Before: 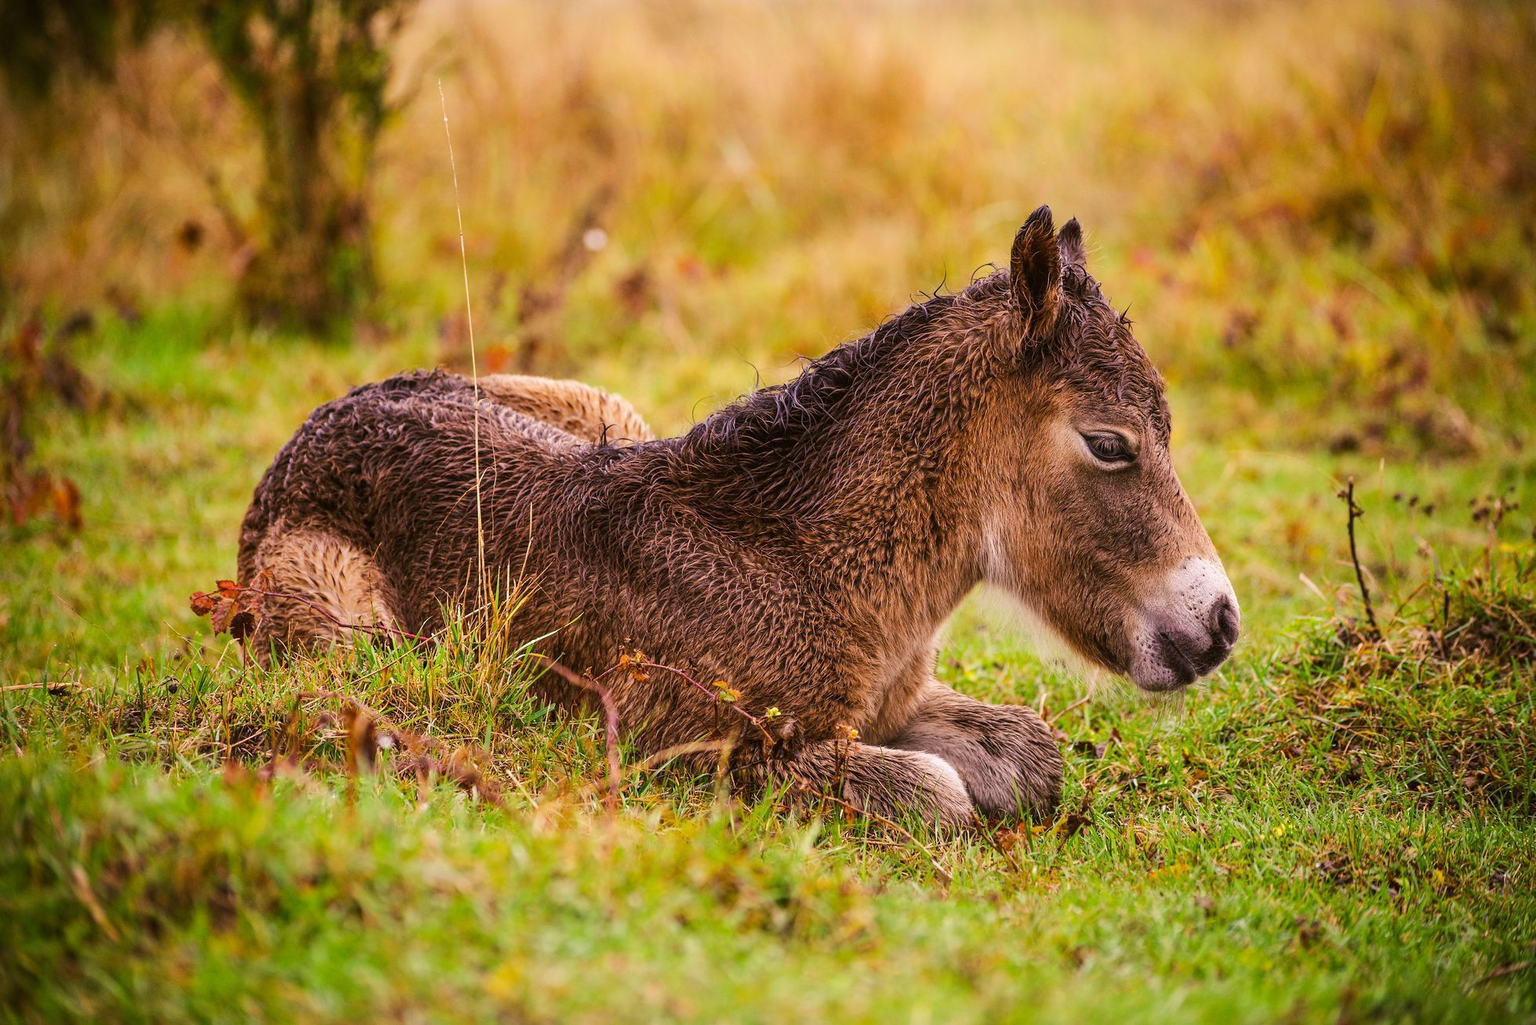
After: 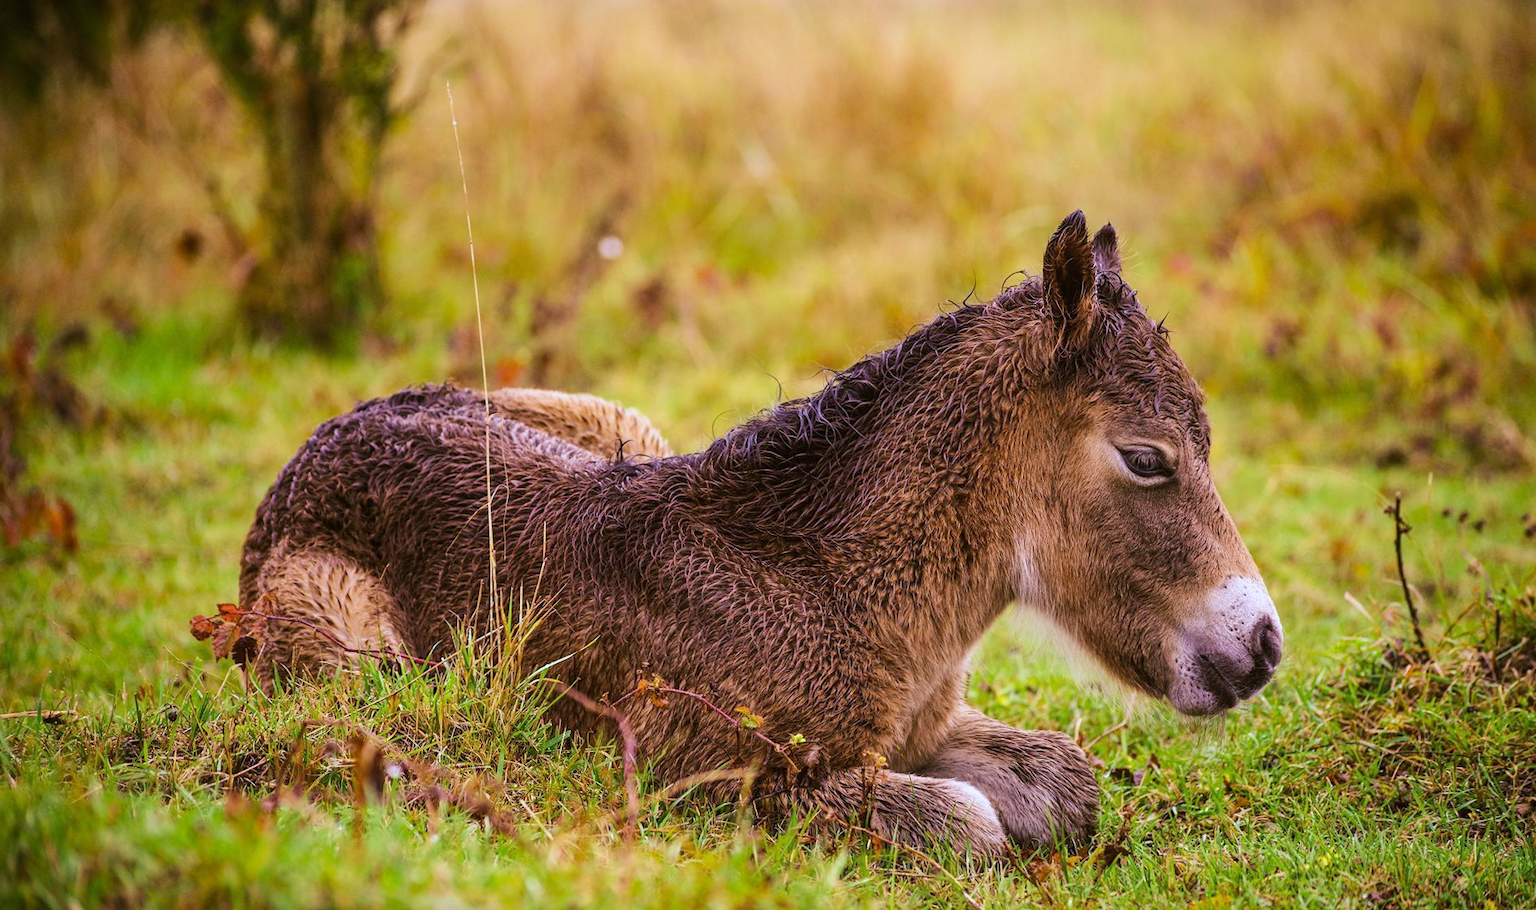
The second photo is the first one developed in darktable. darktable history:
white balance: red 0.931, blue 1.11
tone equalizer: on, module defaults
velvia: on, module defaults
crop and rotate: angle 0.2°, left 0.275%, right 3.127%, bottom 14.18%
